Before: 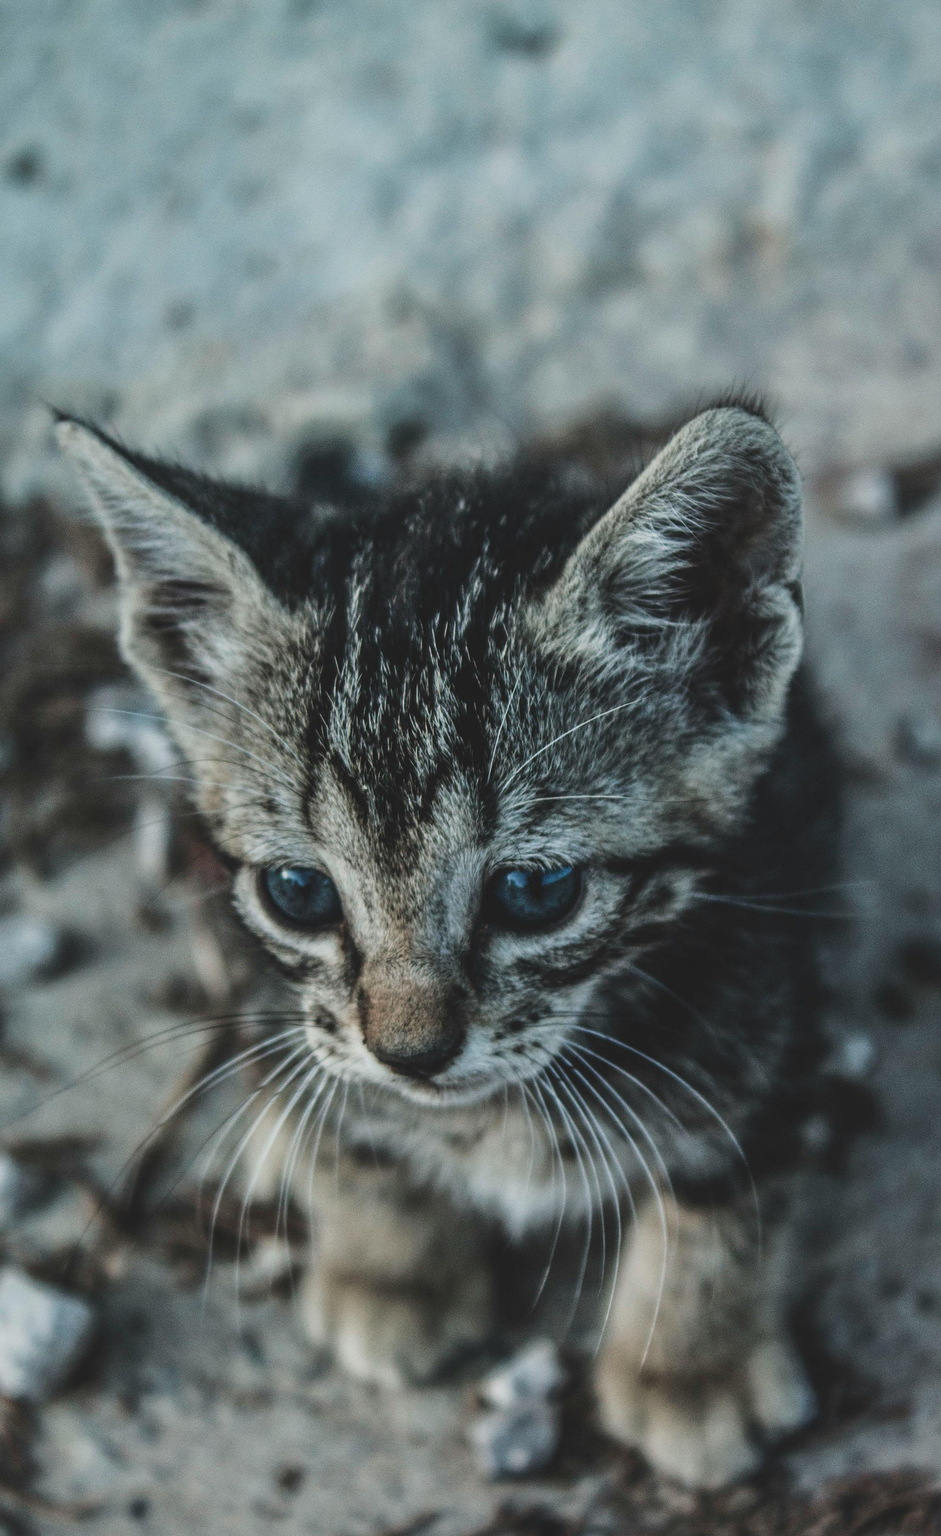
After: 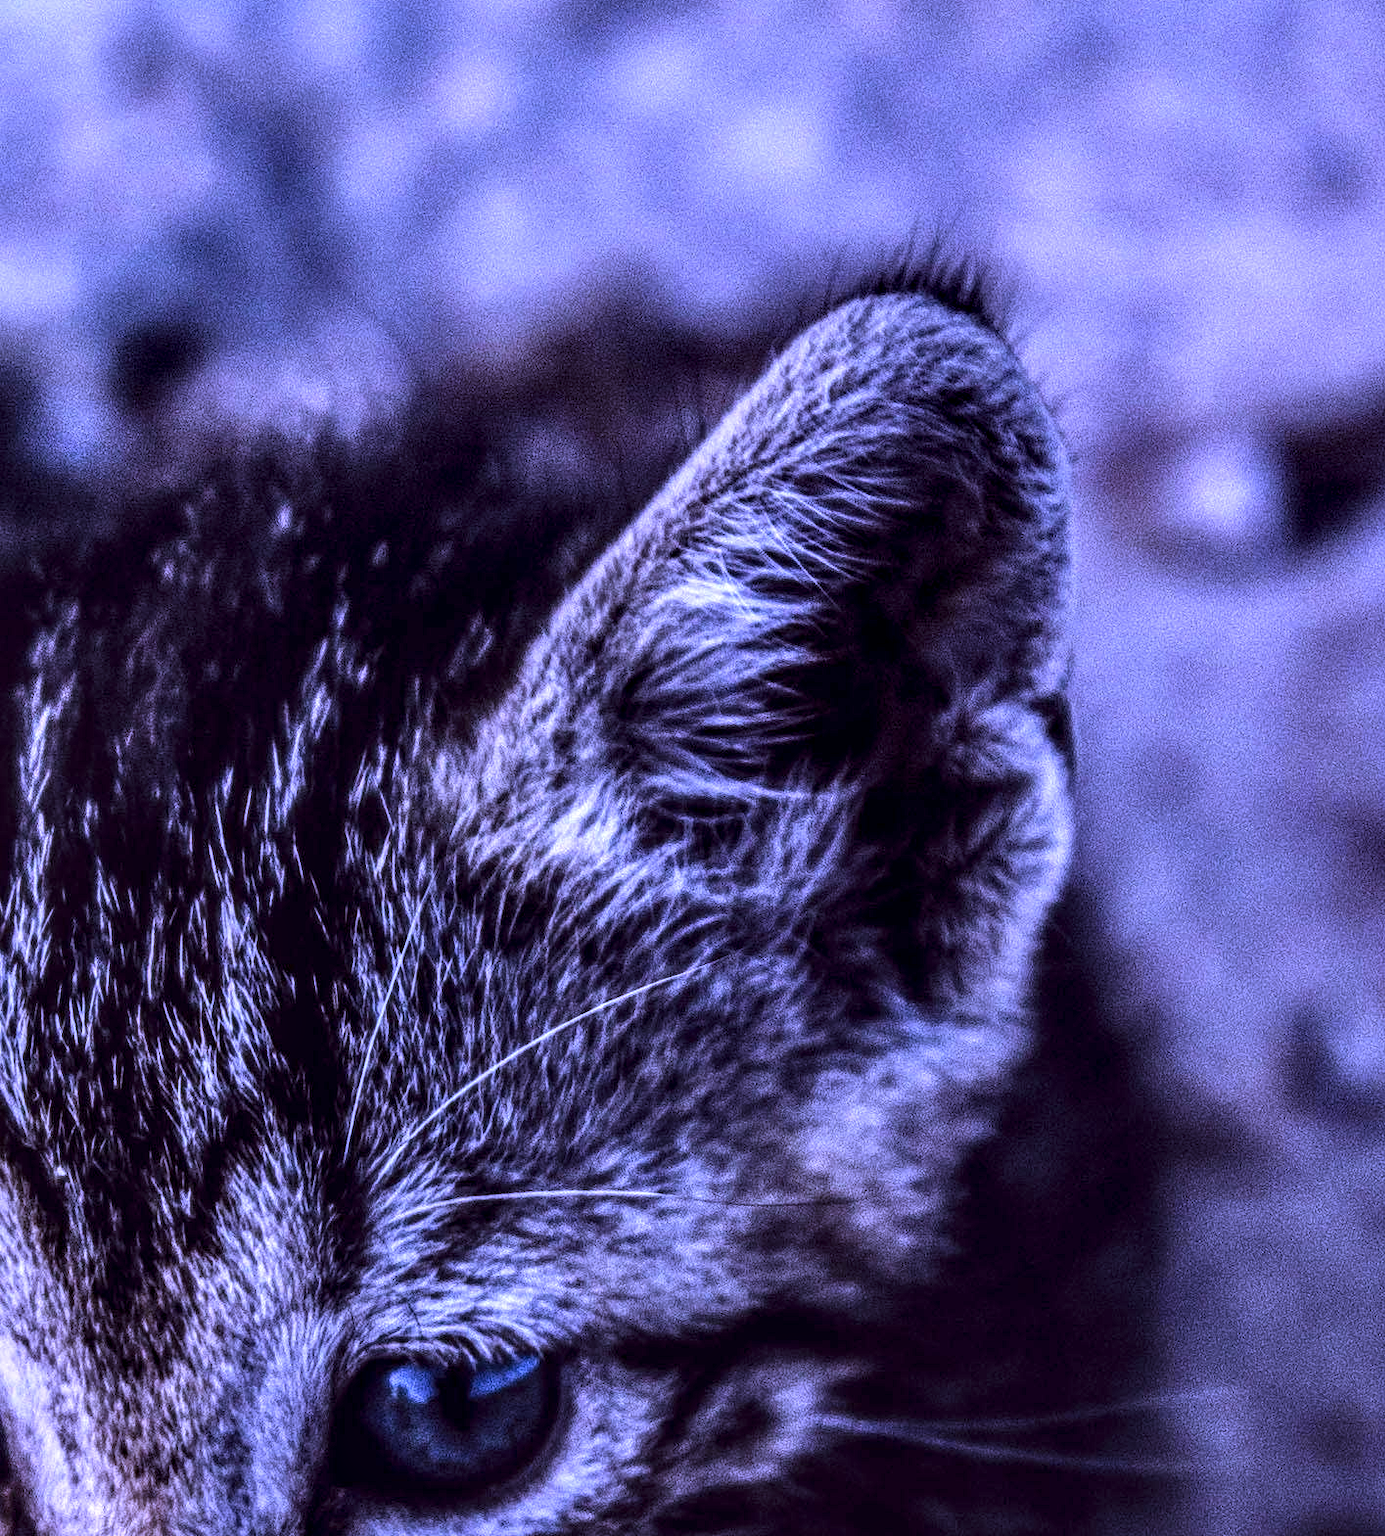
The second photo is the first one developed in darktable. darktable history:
rgb levels: mode RGB, independent channels, levels [[0, 0.5, 1], [0, 0.521, 1], [0, 0.536, 1]]
color balance: gamma [0.9, 0.988, 0.975, 1.025], gain [1.05, 1, 1, 1]
tone equalizer: on, module defaults
white balance: red 0.98, blue 1.61
local contrast: highlights 12%, shadows 38%, detail 183%, midtone range 0.471
crop: left 36.005%, top 18.293%, right 0.31%, bottom 38.444%
